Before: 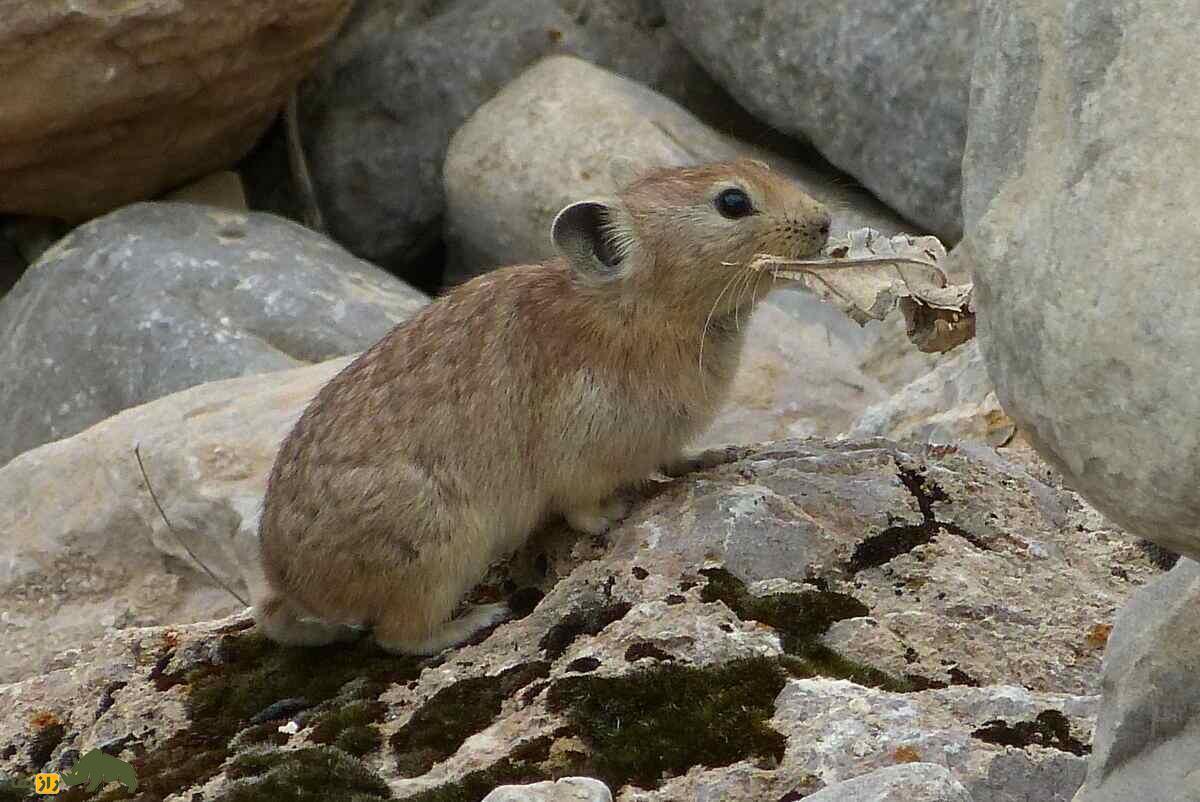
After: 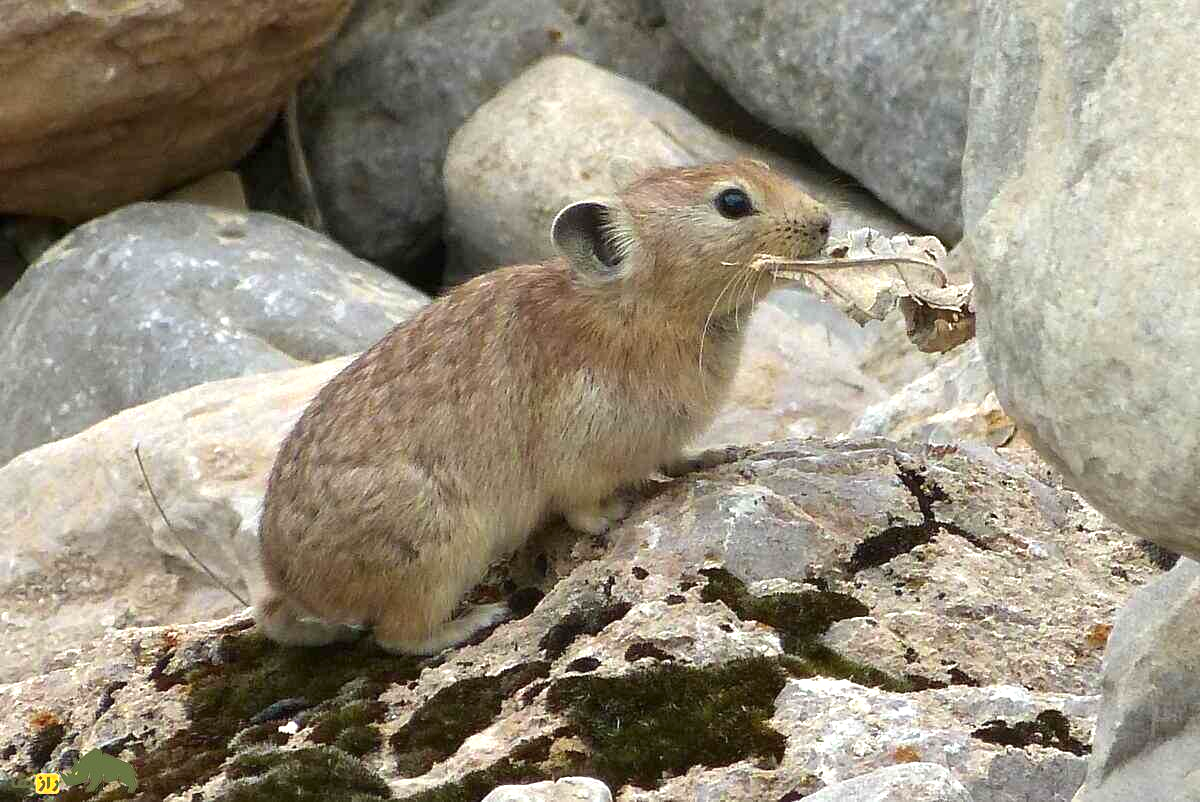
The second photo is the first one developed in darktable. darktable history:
exposure: exposure 0.824 EV, compensate highlight preservation false
color zones: curves: ch0 [(0.068, 0.464) (0.25, 0.5) (0.48, 0.508) (0.75, 0.536) (0.886, 0.476) (0.967, 0.456)]; ch1 [(0.066, 0.456) (0.25, 0.5) (0.616, 0.508) (0.746, 0.56) (0.934, 0.444)]
